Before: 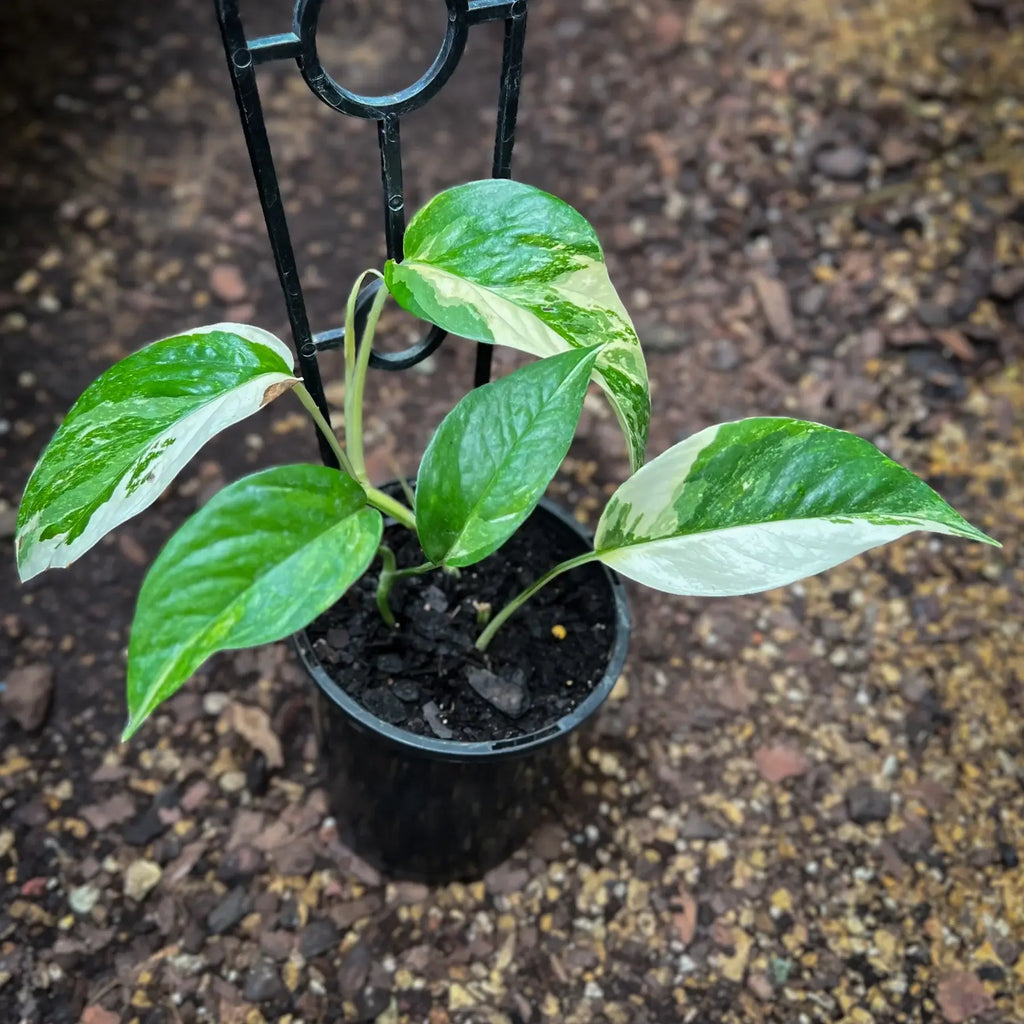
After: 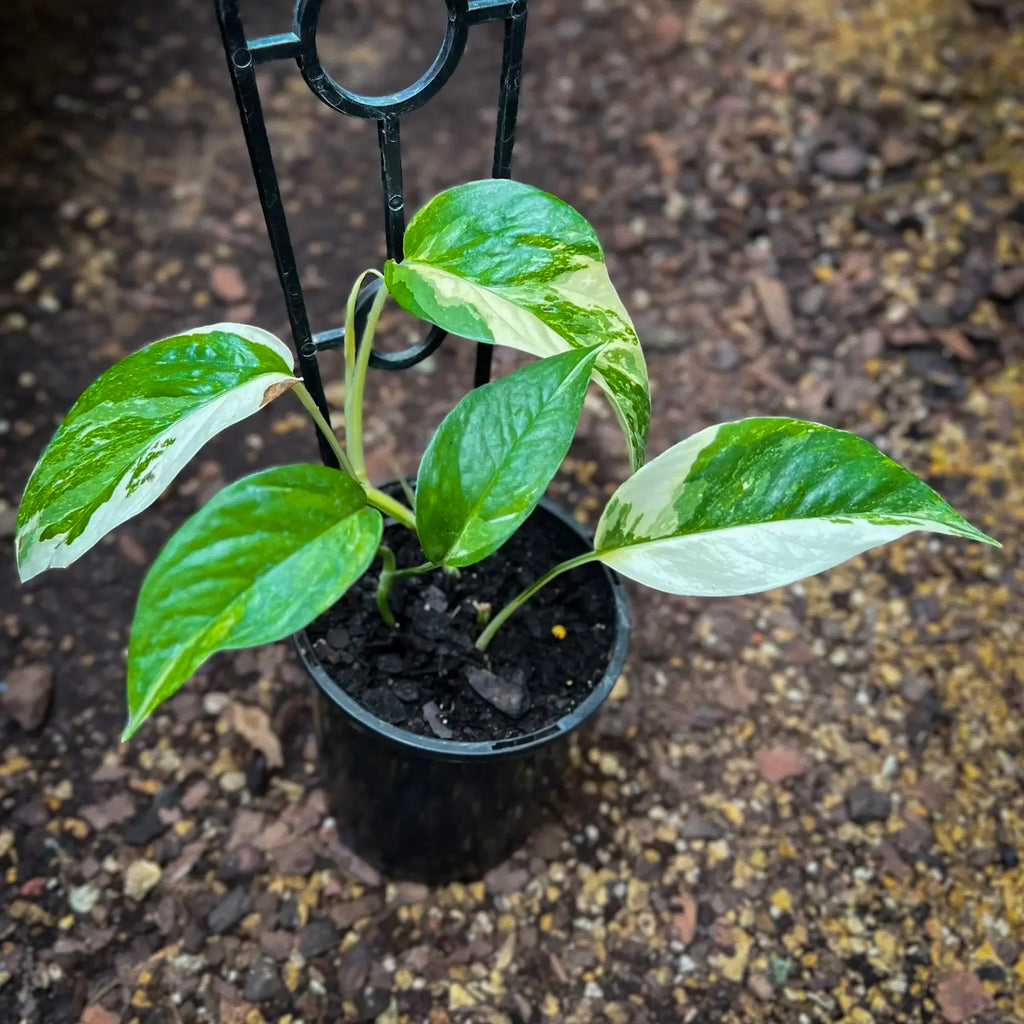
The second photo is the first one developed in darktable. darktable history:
color balance rgb: linear chroma grading › global chroma 15%, perceptual saturation grading › global saturation 30%
contrast brightness saturation: contrast 0.06, brightness -0.01, saturation -0.23
